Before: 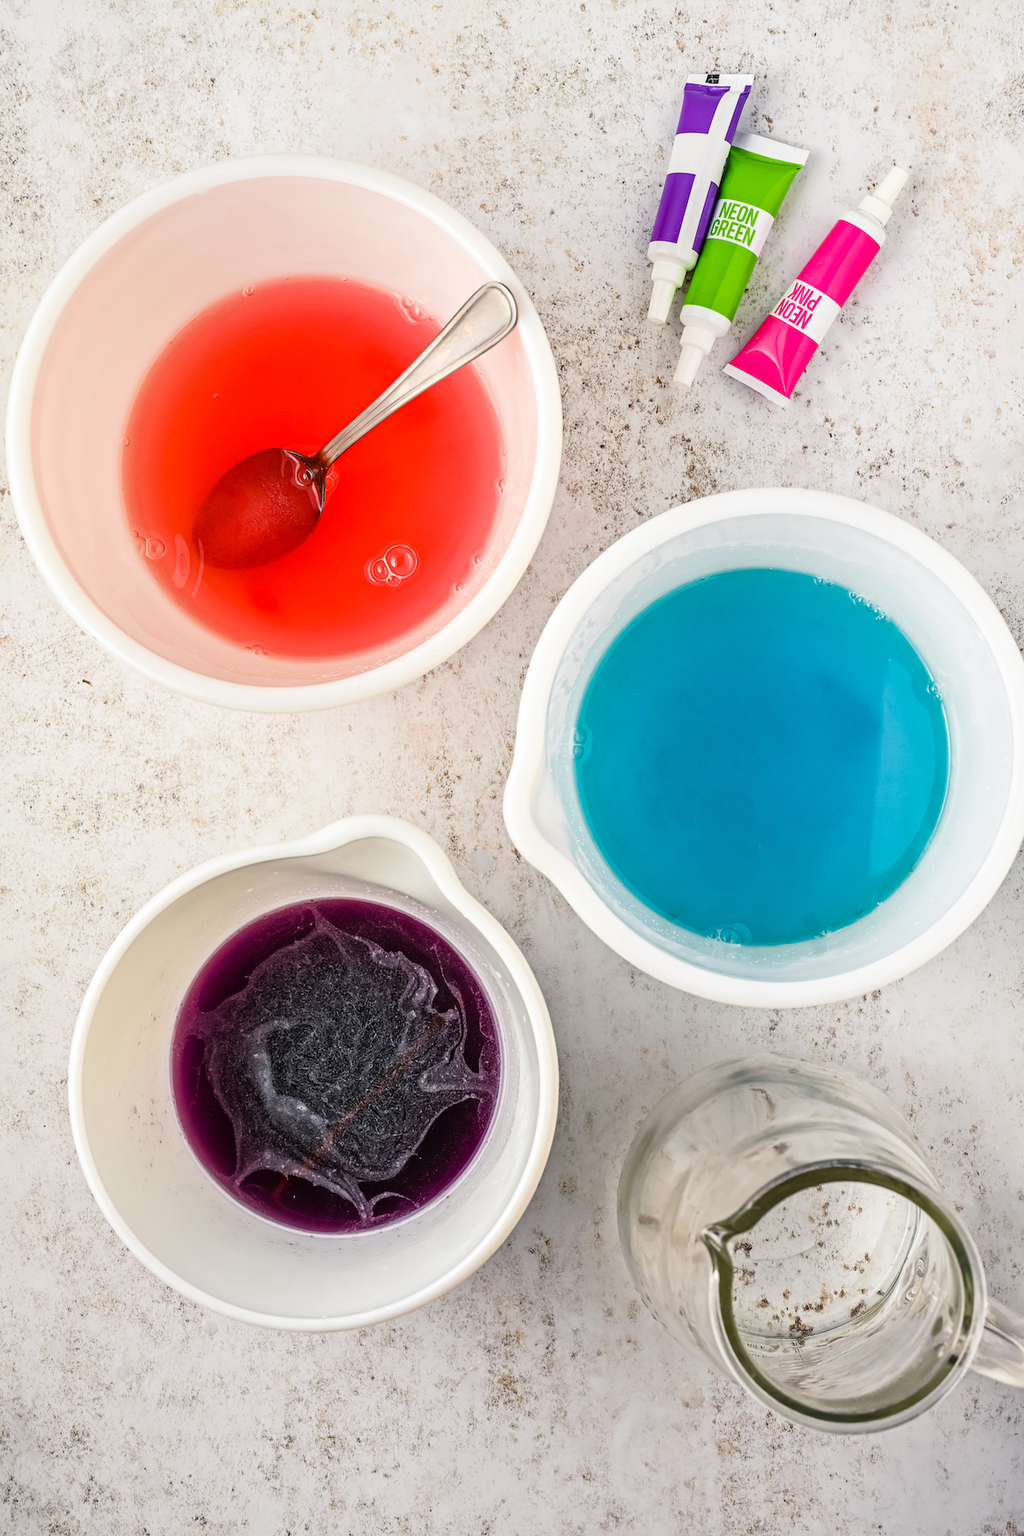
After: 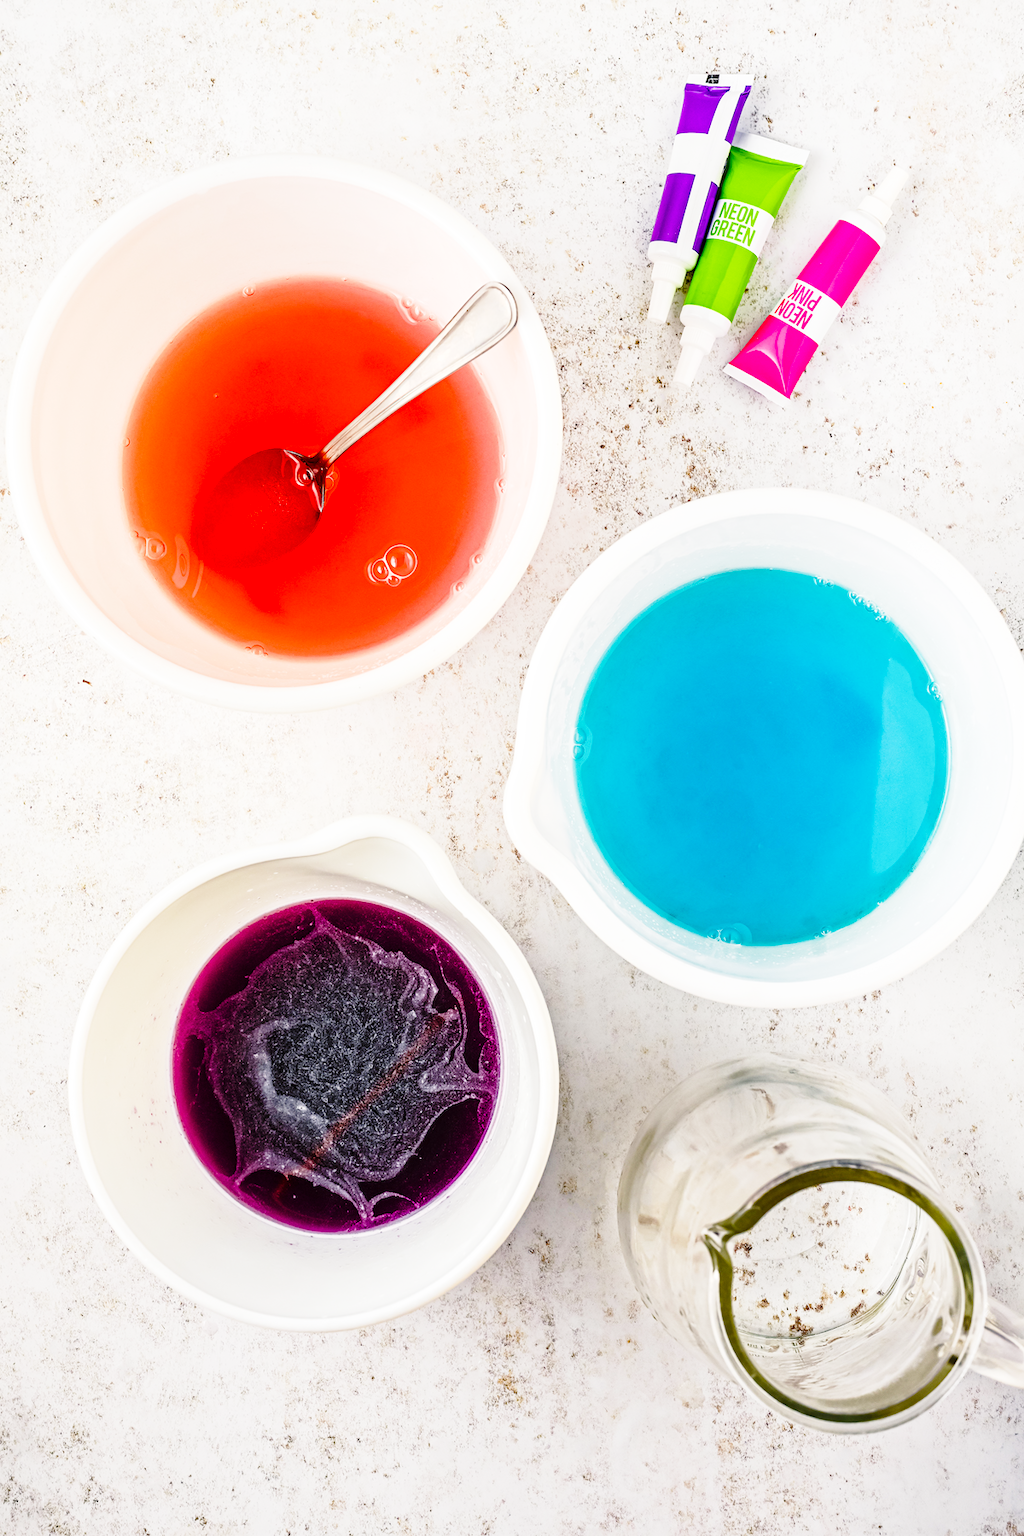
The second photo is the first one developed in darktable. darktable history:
color balance rgb: perceptual saturation grading › global saturation 20%, perceptual saturation grading › highlights -25%, perceptual saturation grading › shadows 50%
base curve: curves: ch0 [(0, 0) (0.028, 0.03) (0.121, 0.232) (0.46, 0.748) (0.859, 0.968) (1, 1)], preserve colors none
